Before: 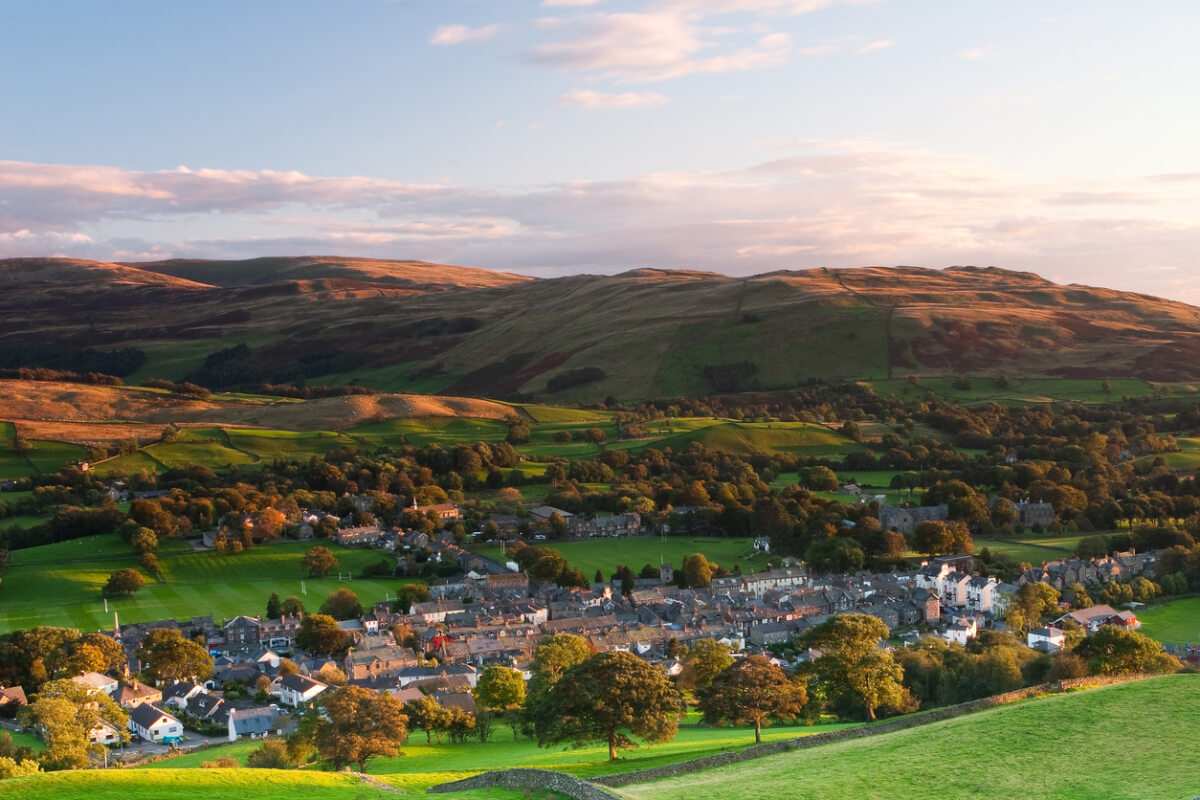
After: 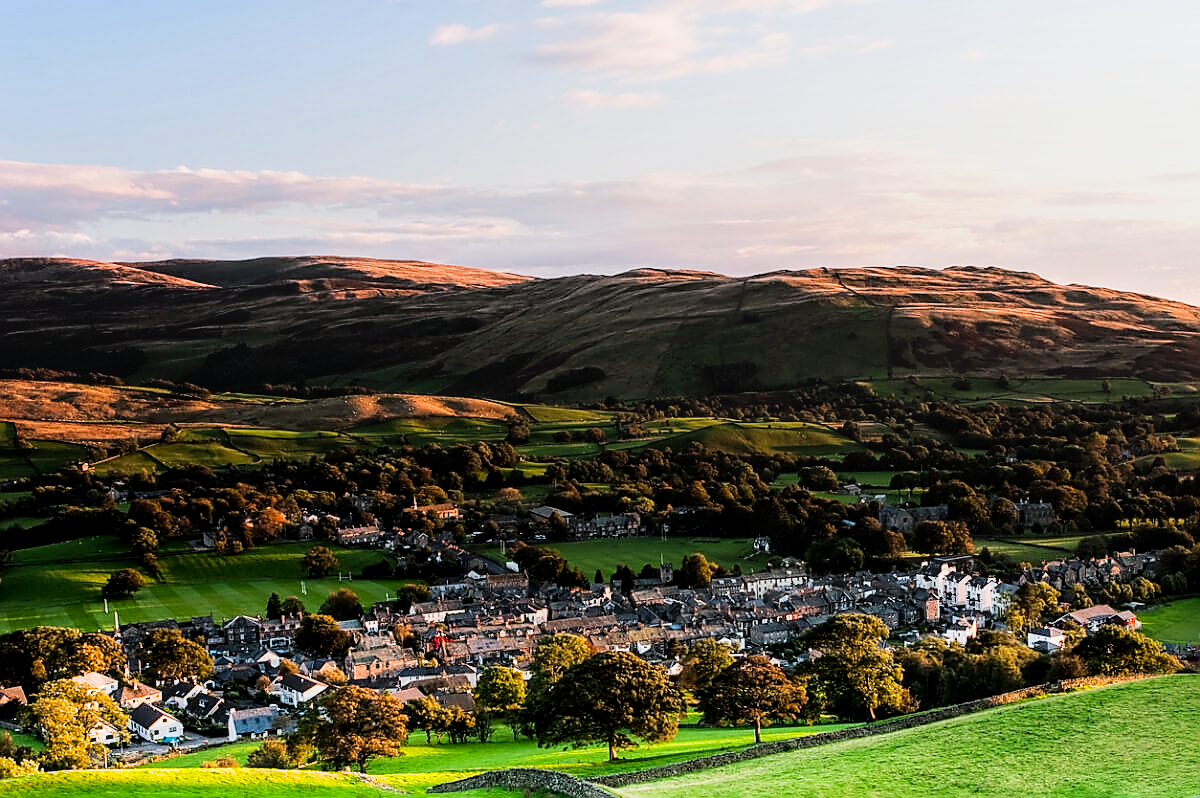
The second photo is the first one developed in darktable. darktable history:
crop: top 0.05%, bottom 0.098%
contrast brightness saturation: contrast 0.08, saturation 0.2
exposure: exposure -0.116 EV, compensate exposure bias true, compensate highlight preservation false
tone equalizer: -8 EV 0.001 EV, -7 EV -0.002 EV, -6 EV 0.002 EV, -5 EV -0.03 EV, -4 EV -0.116 EV, -3 EV -0.169 EV, -2 EV 0.24 EV, -1 EV 0.702 EV, +0 EV 0.493 EV
local contrast: detail 130%
sharpen: radius 1.4, amount 1.25, threshold 0.7
filmic rgb: black relative exposure -5 EV, white relative exposure 3.5 EV, hardness 3.19, contrast 1.3, highlights saturation mix -50%
